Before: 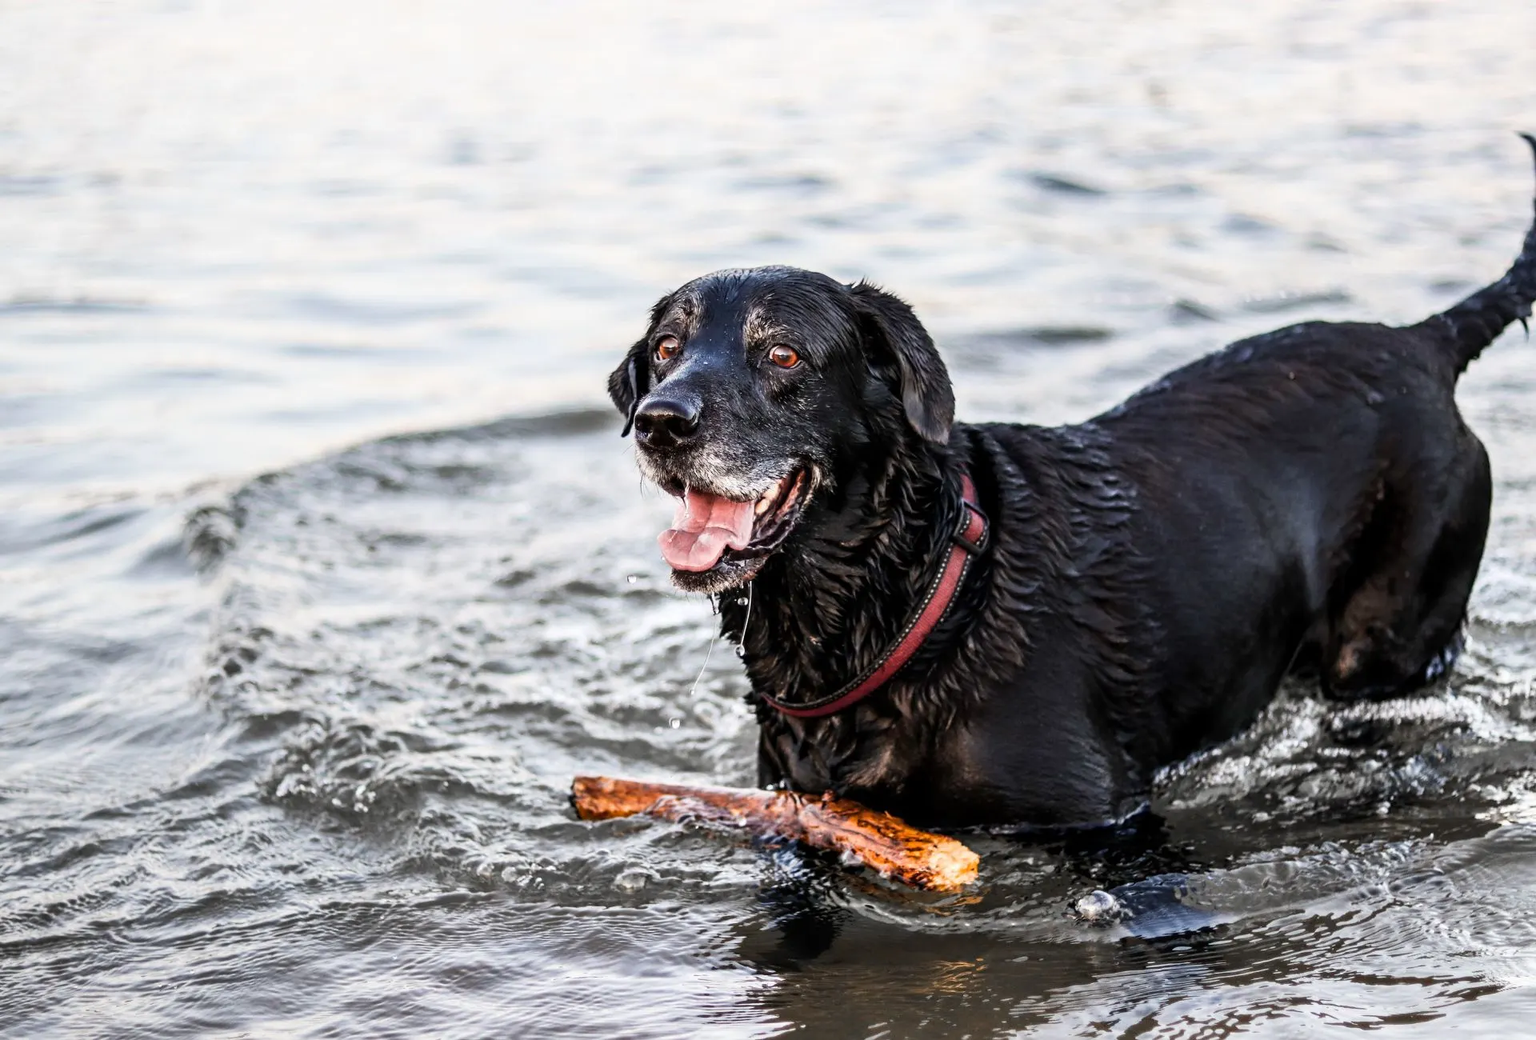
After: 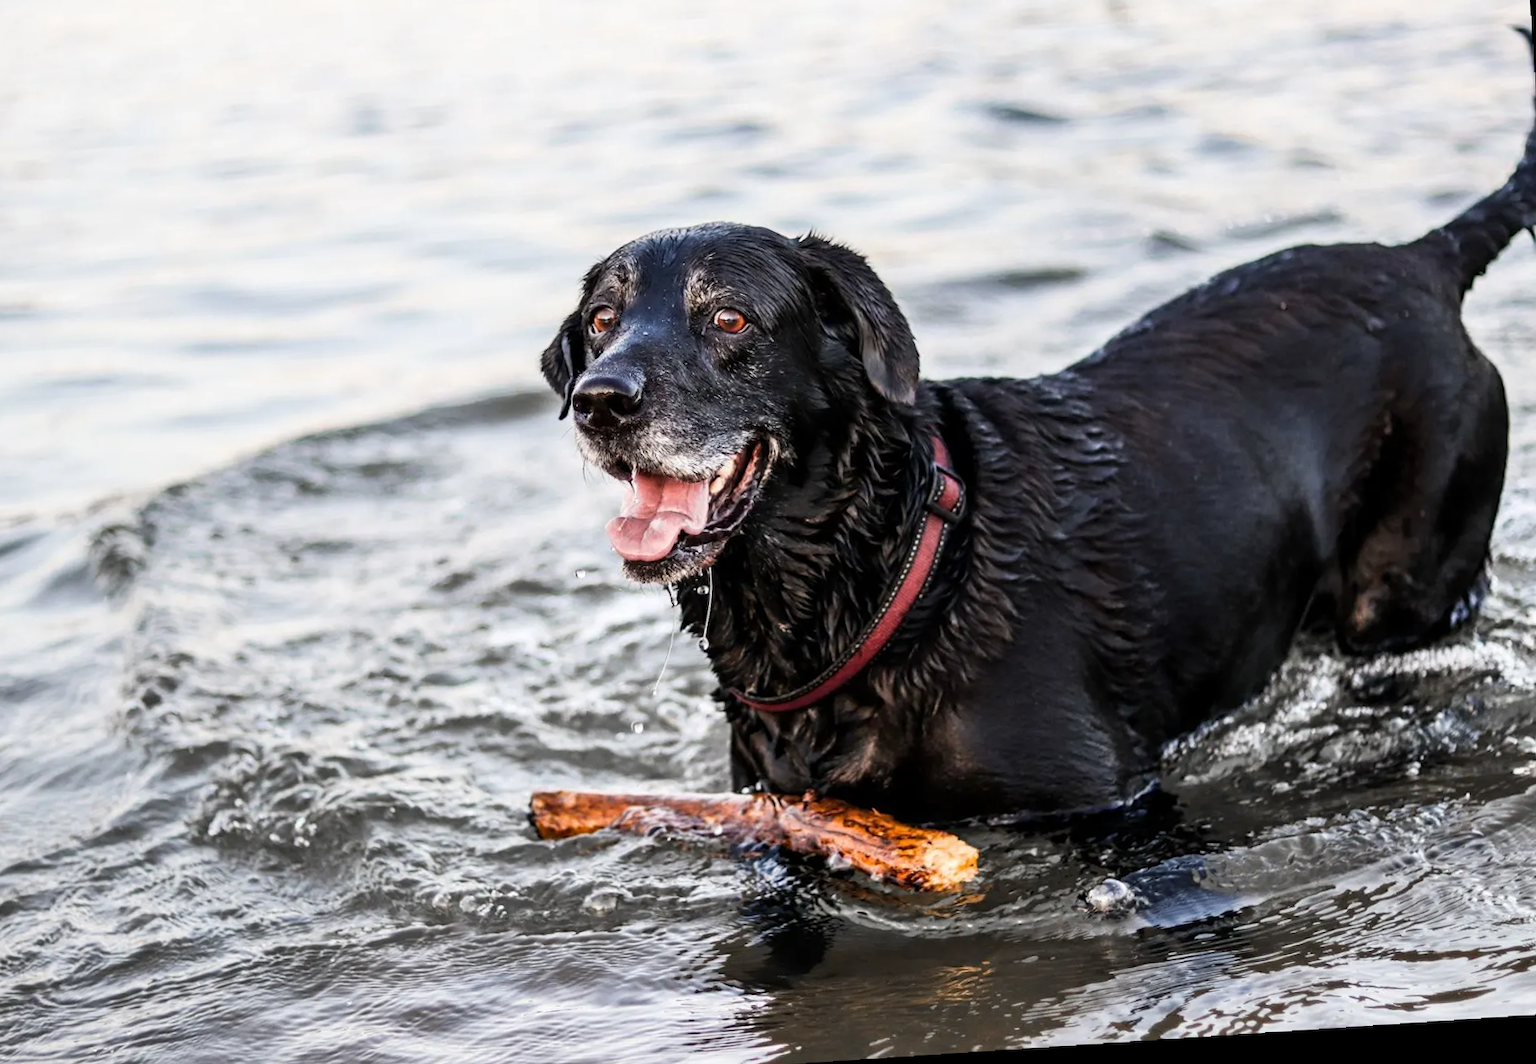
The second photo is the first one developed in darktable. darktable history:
crop and rotate: angle 1.96°, left 5.673%, top 5.673%
rotate and perspective: rotation -1.77°, lens shift (horizontal) 0.004, automatic cropping off
